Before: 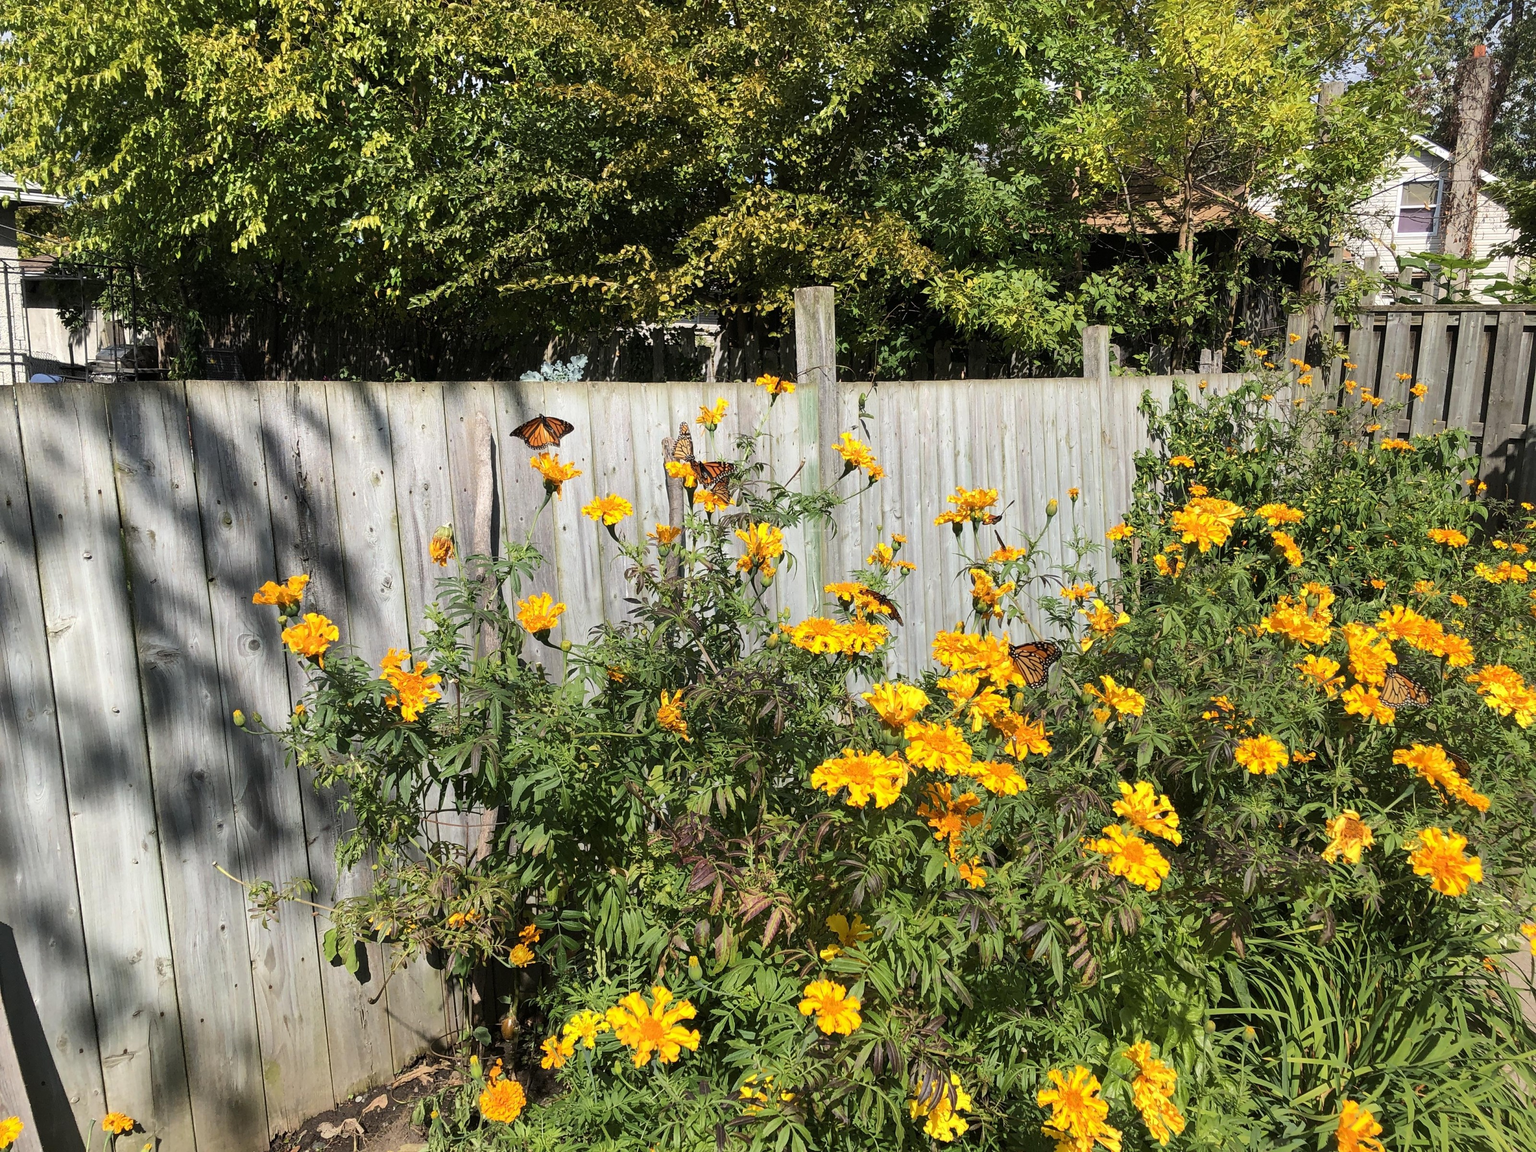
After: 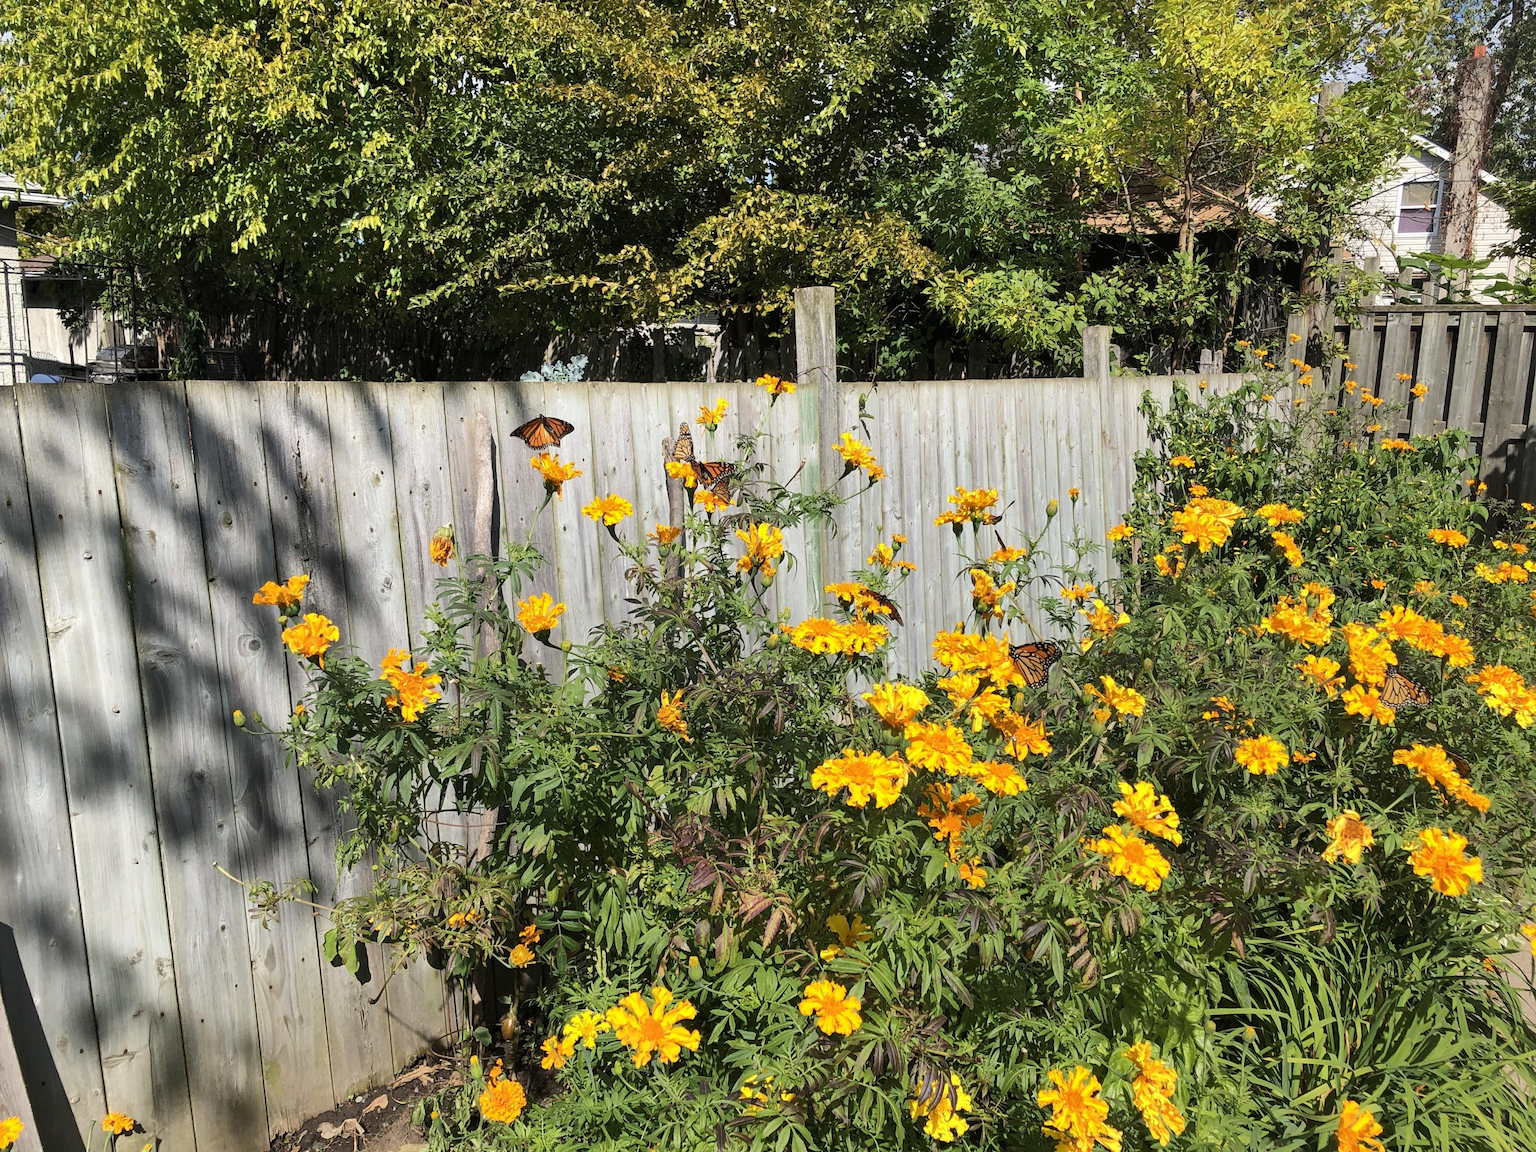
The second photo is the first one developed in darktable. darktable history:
shadows and highlights: shadows 37.59, highlights -27.95, soften with gaussian
